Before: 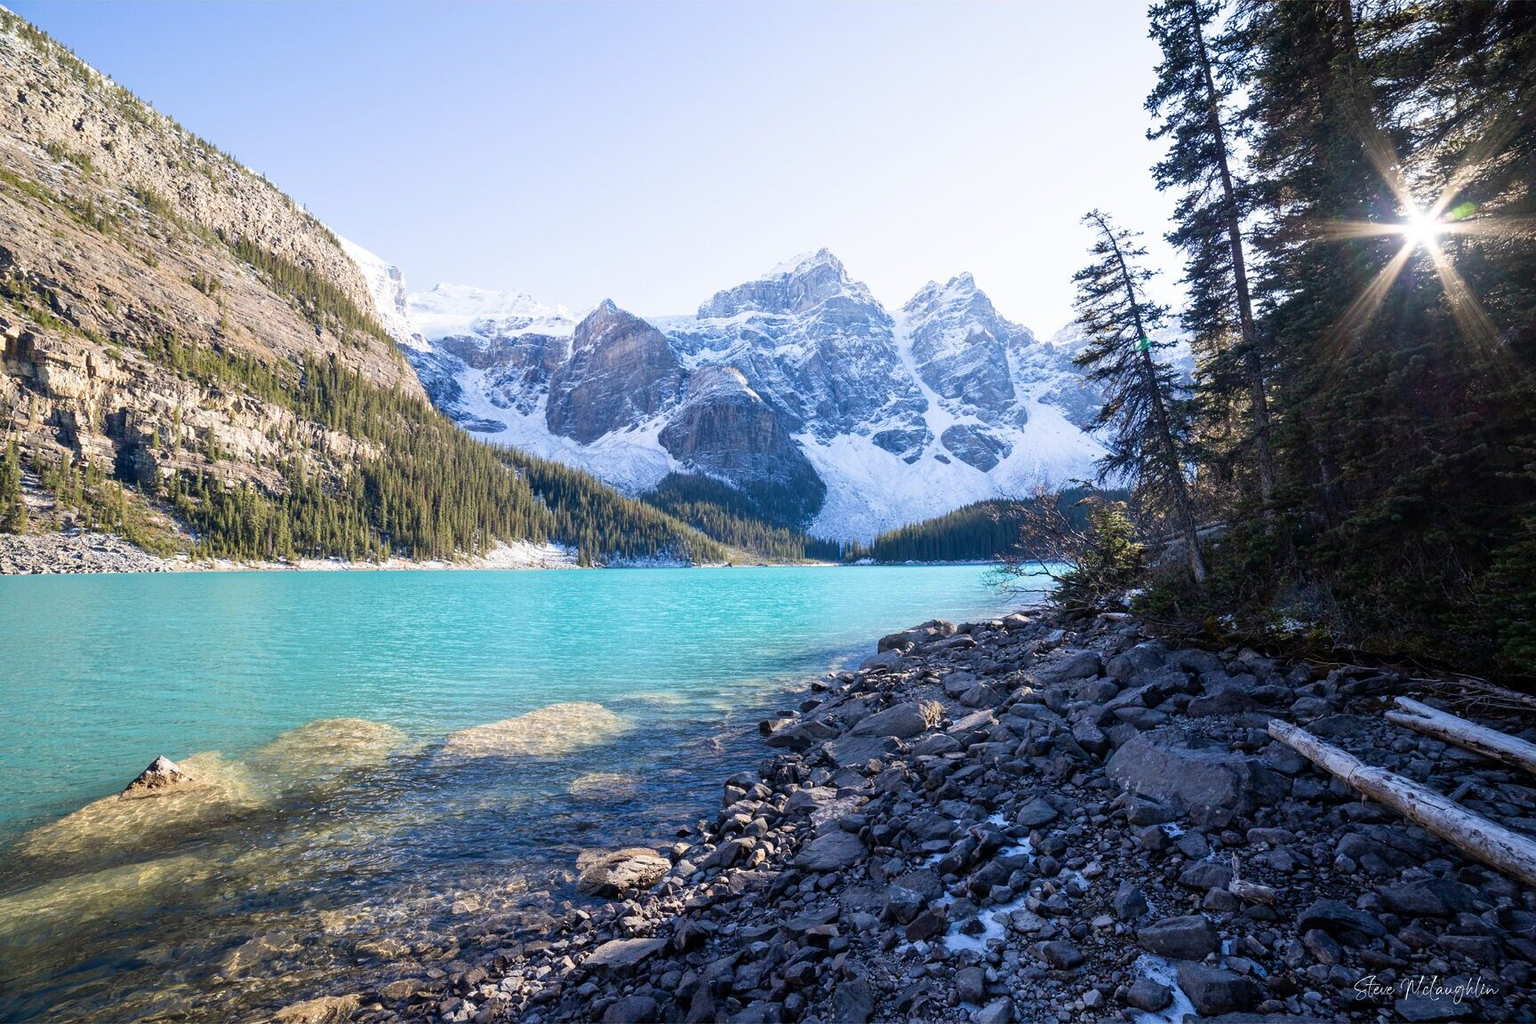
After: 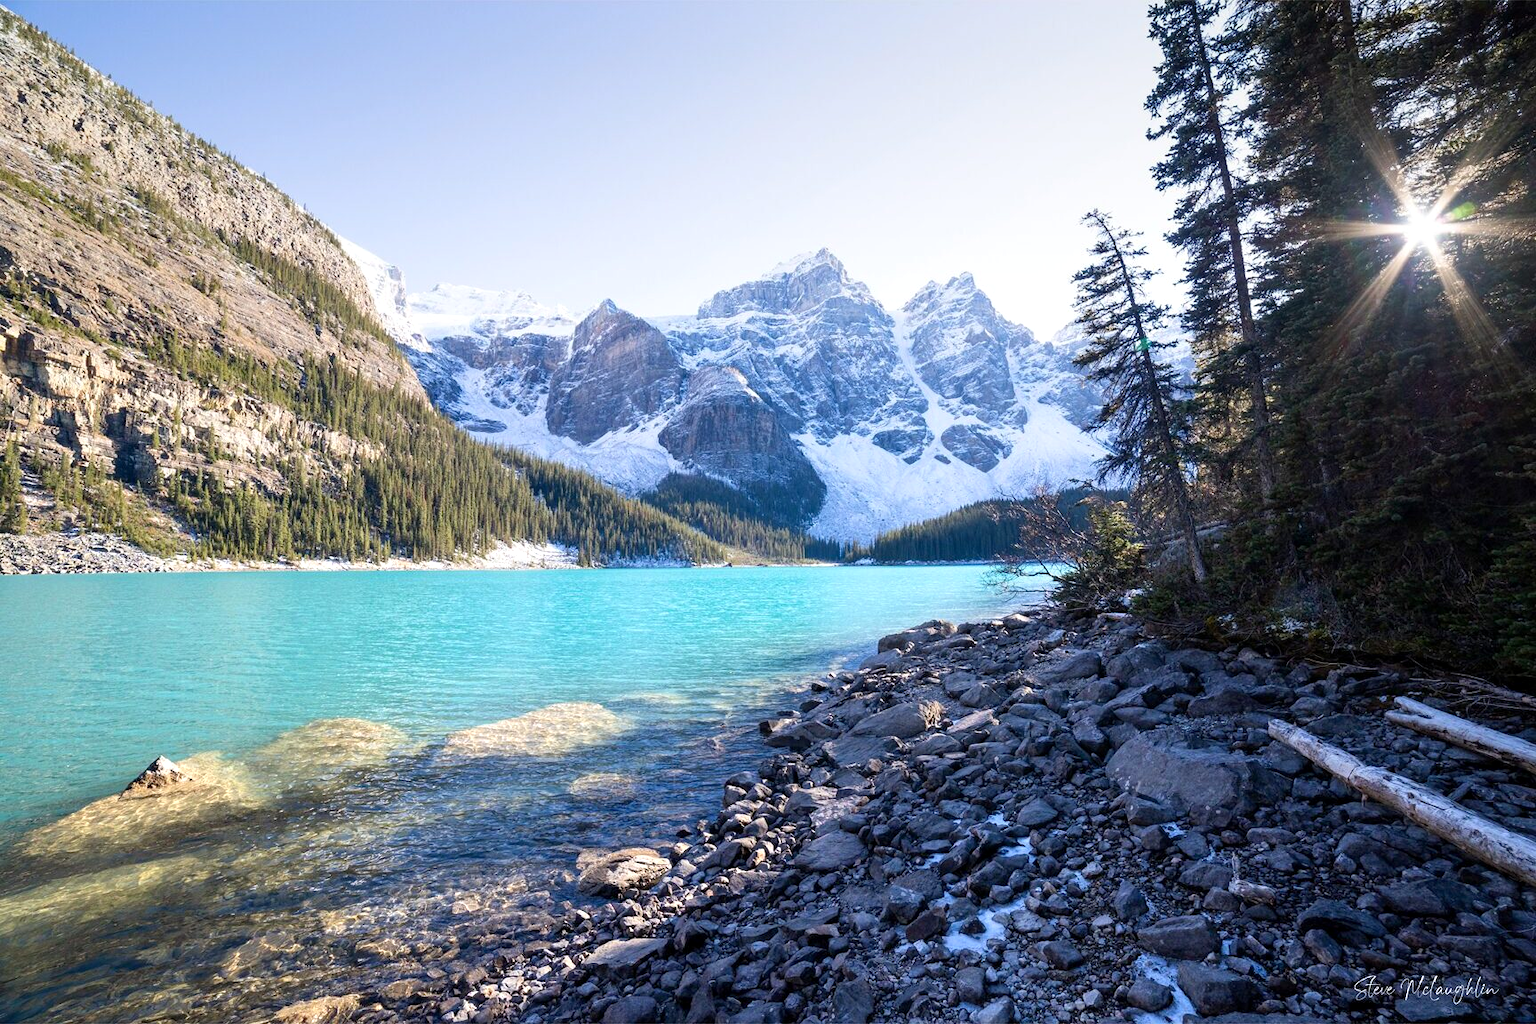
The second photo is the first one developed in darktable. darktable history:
graduated density: on, module defaults
exposure: black level correction 0.001, exposure 0.5 EV, compensate exposure bias true, compensate highlight preservation false
